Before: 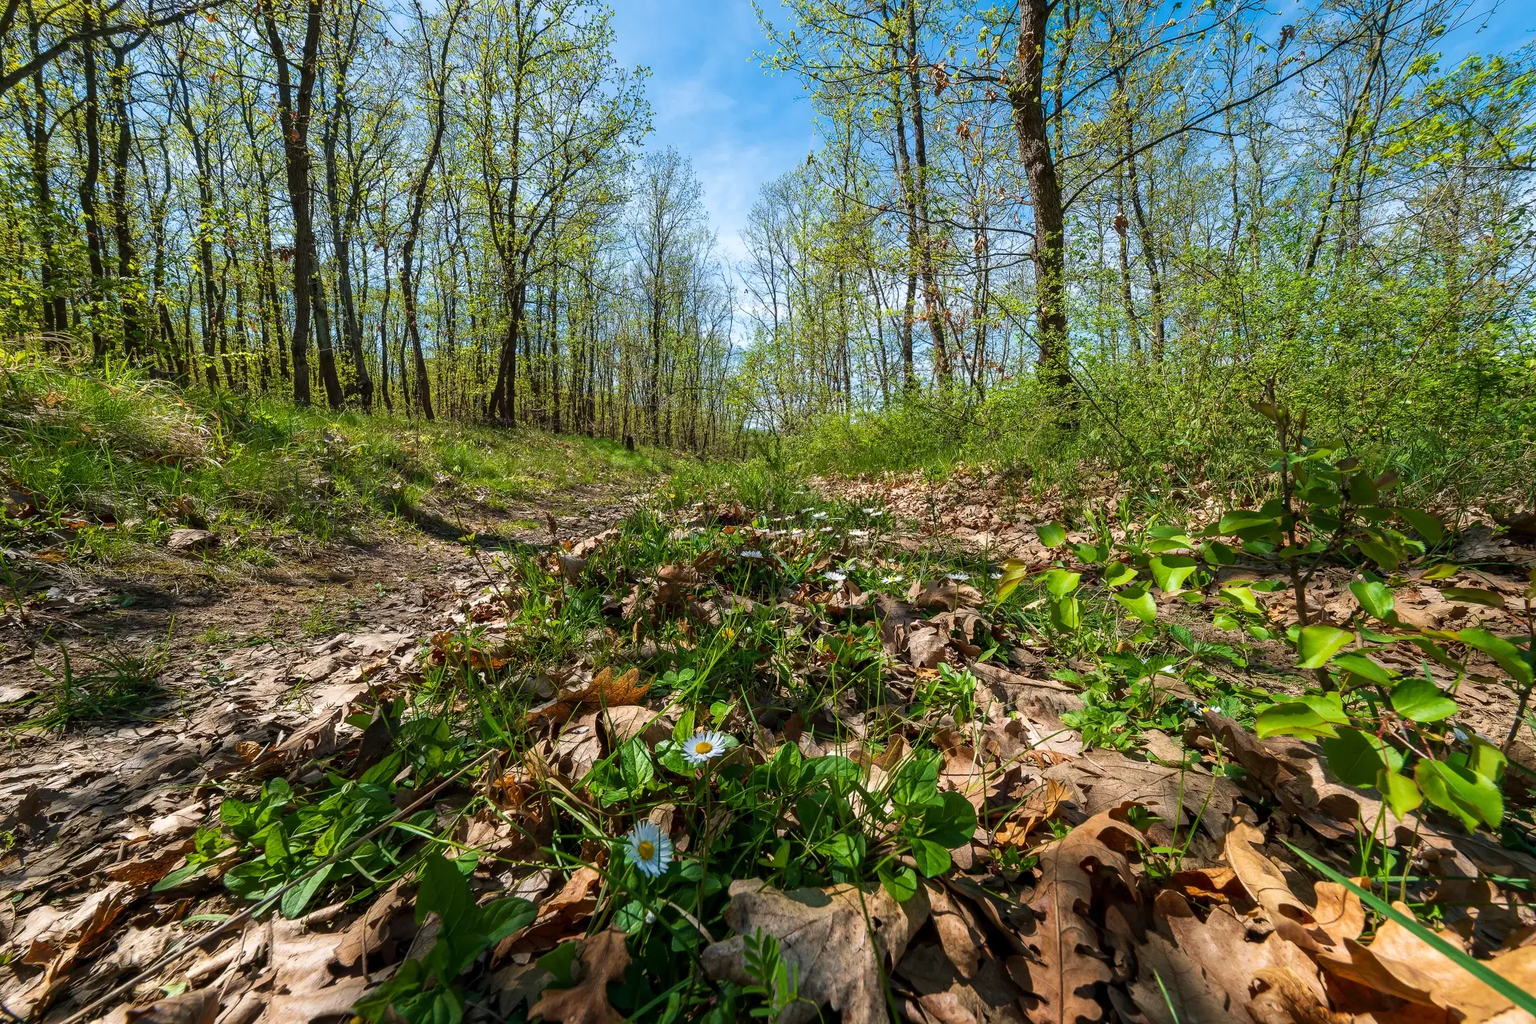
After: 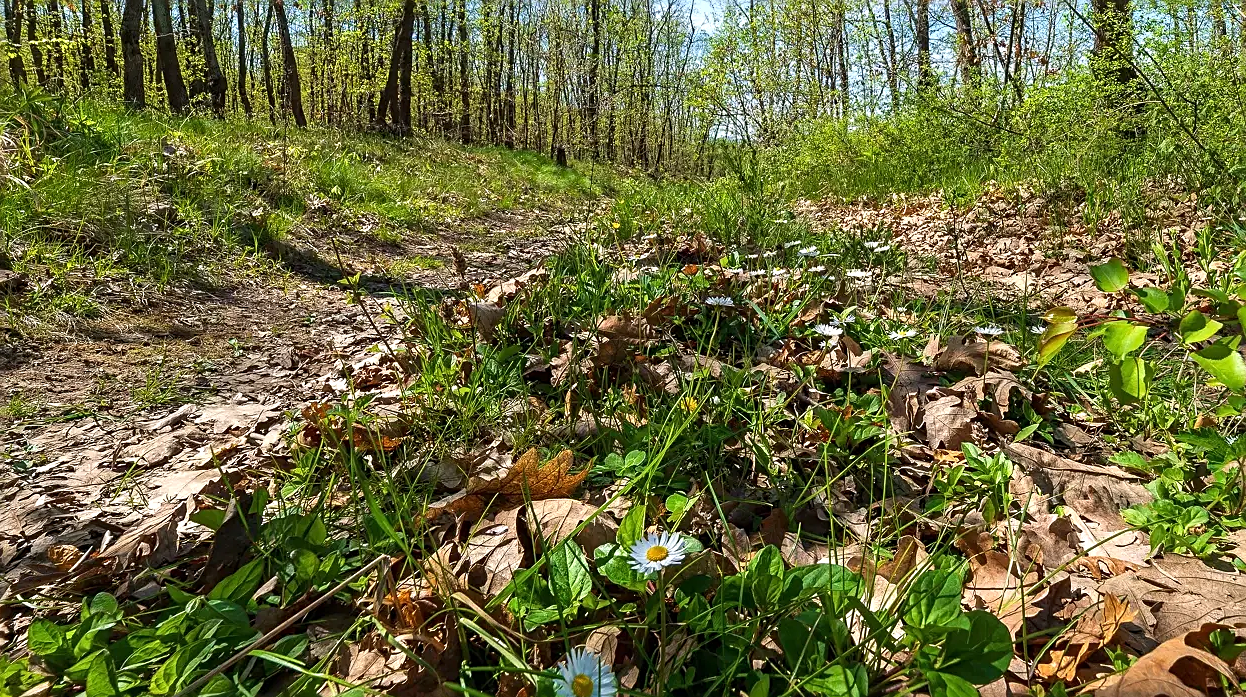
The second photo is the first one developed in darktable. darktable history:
sharpen: on, module defaults
exposure: exposure 0.217 EV, compensate highlight preservation false
crop: left 12.975%, top 31.58%, right 24.688%, bottom 16.073%
